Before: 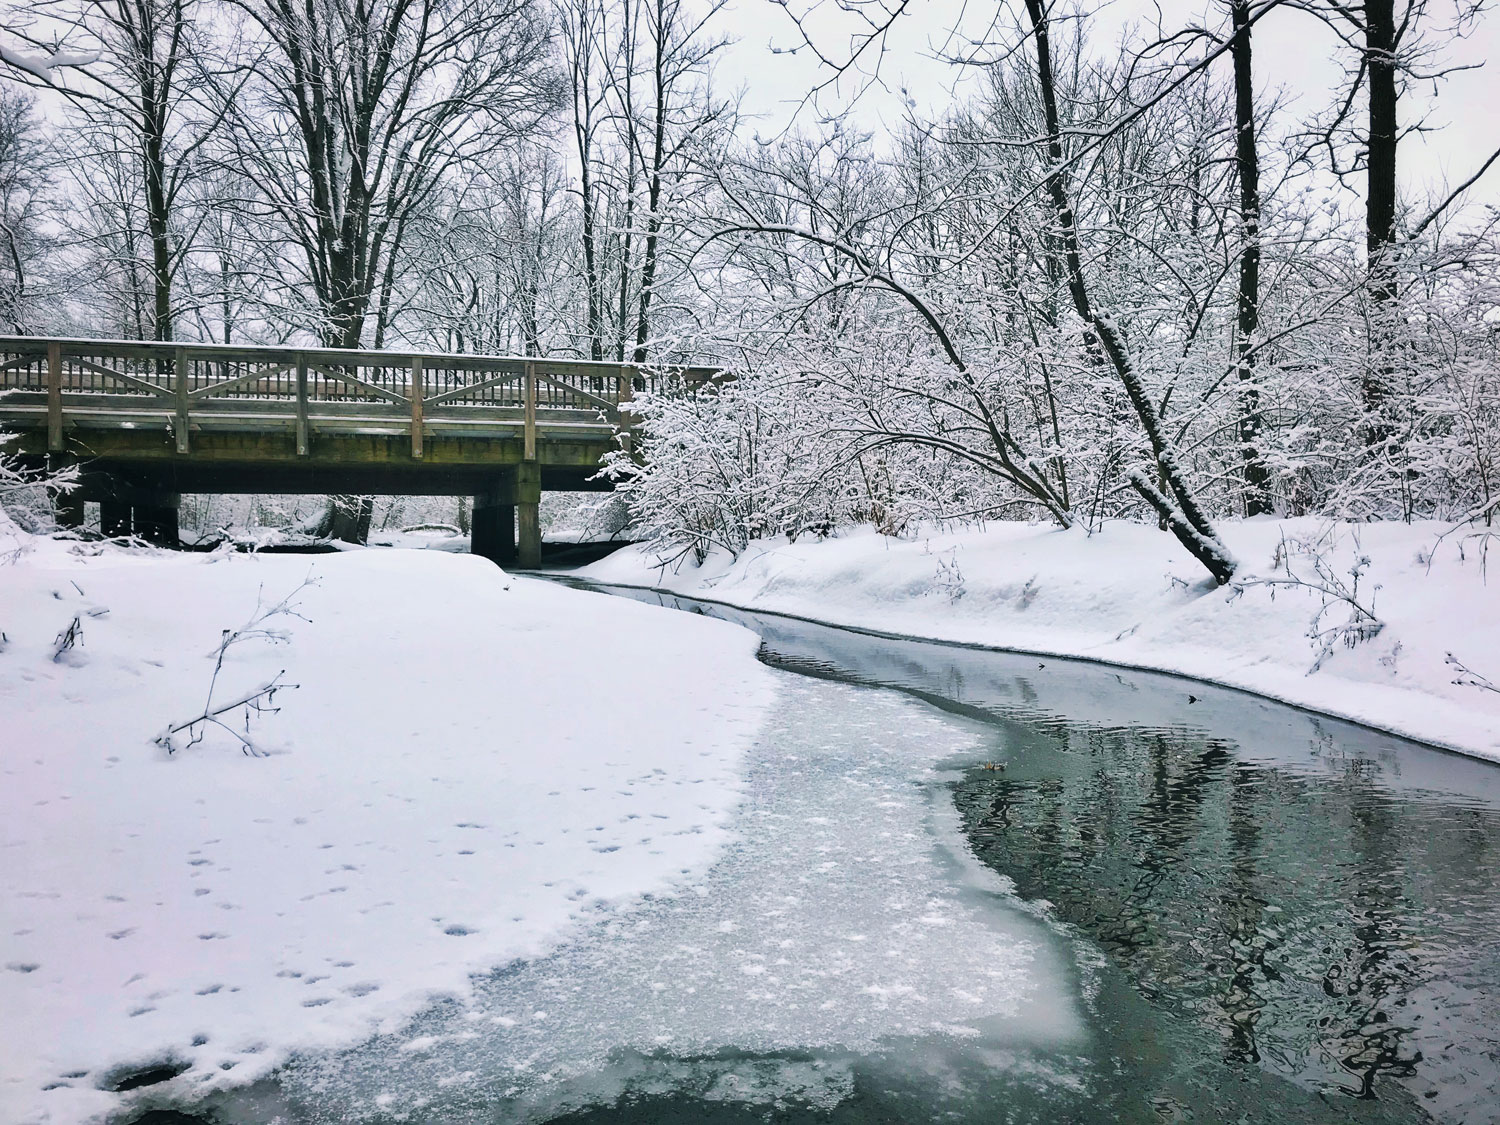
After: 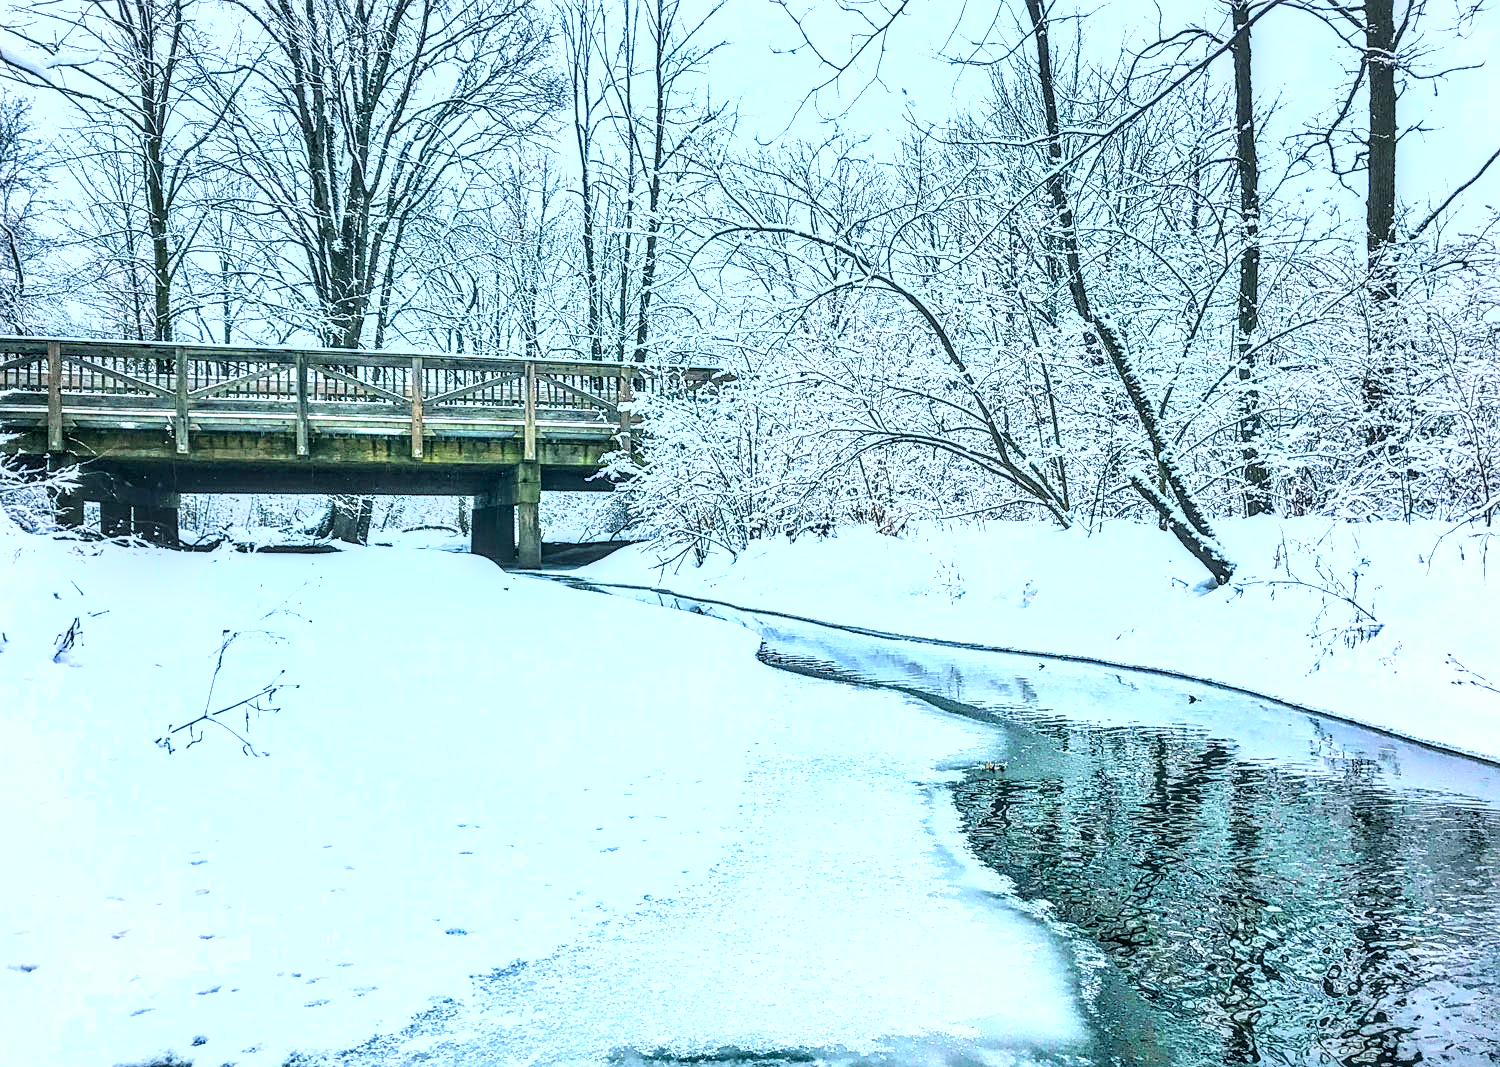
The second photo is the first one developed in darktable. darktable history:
exposure: black level correction 0, exposure 1.032 EV, compensate highlight preservation false
color calibration: illuminant F (fluorescent), F source F9 (Cool White Deluxe 4150 K) – high CRI, x 0.374, y 0.373, temperature 4159.8 K
crop and rotate: top 0.012%, bottom 5.074%
sharpen: on, module defaults
contrast brightness saturation: contrast 0.2, brightness 0.166, saturation 0.229
local contrast: highlights 5%, shadows 2%, detail 181%
shadows and highlights: radius 334.37, shadows 64.62, highlights 5.07, compress 87.68%, soften with gaussian
